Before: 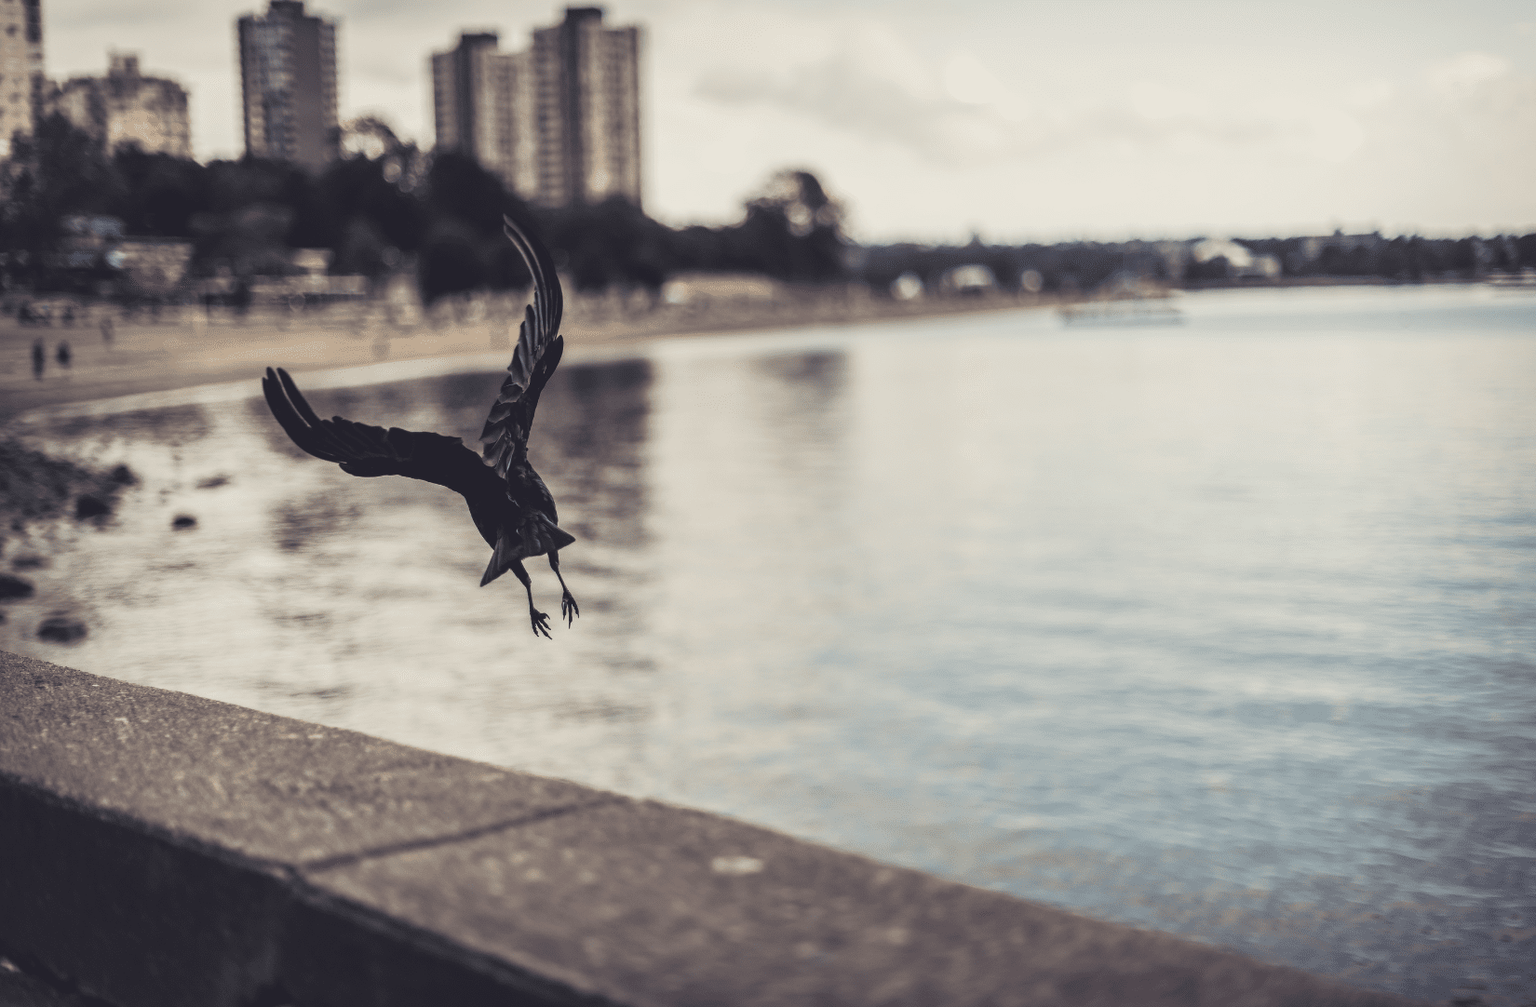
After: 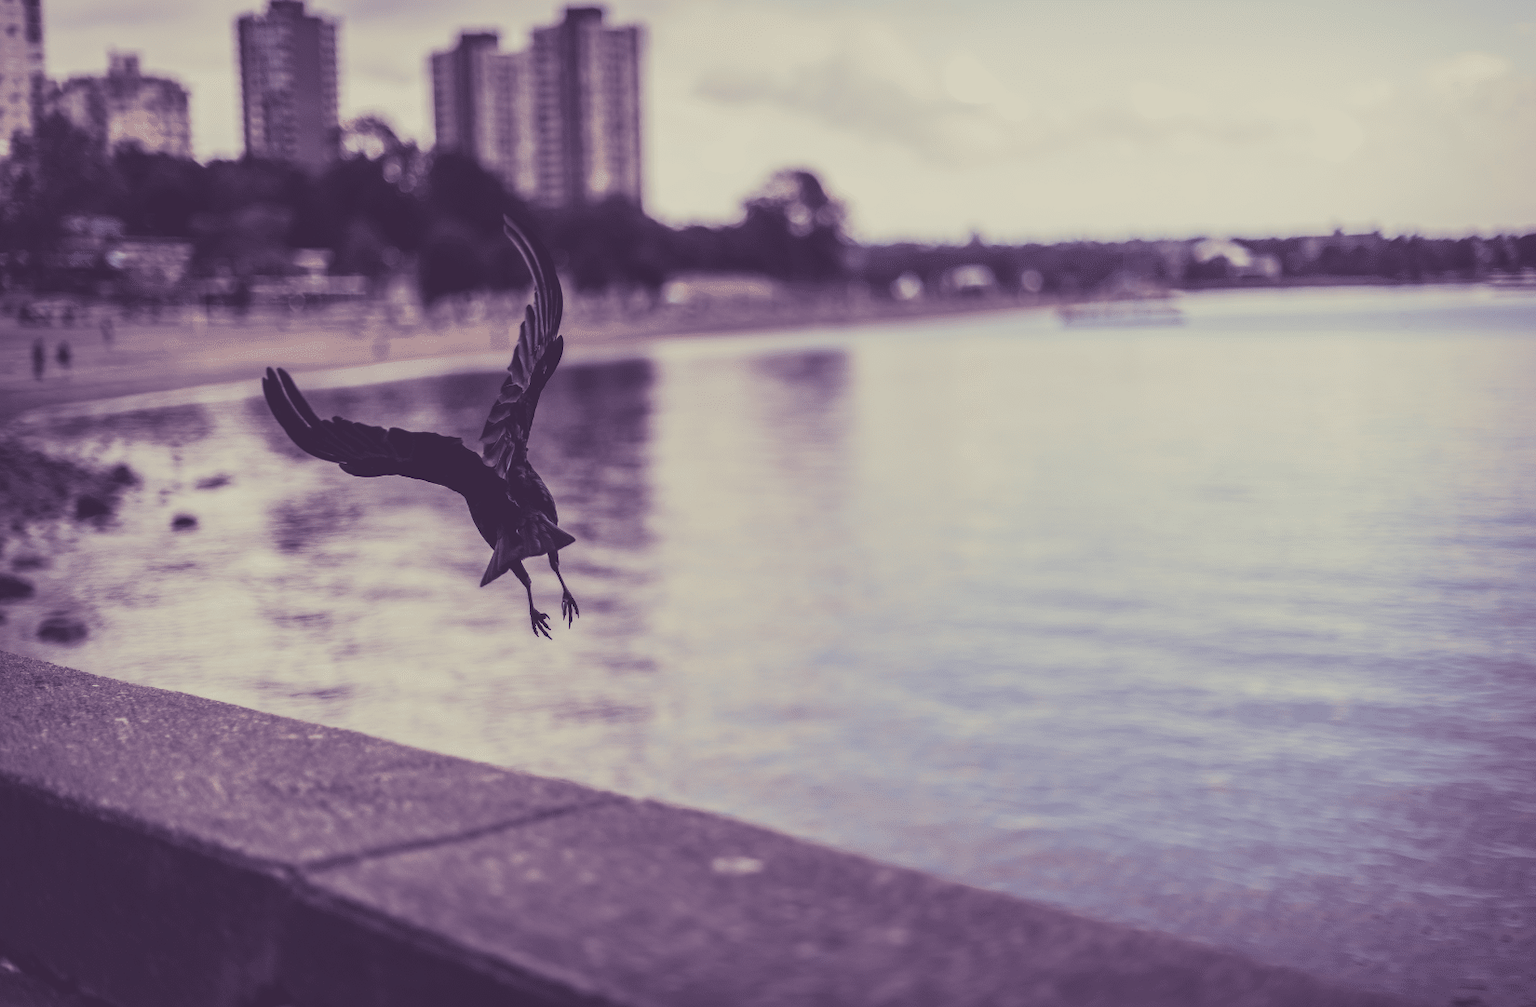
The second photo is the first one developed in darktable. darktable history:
contrast brightness saturation: contrast -0.19, saturation 0.19
split-toning: shadows › hue 266.4°, shadows › saturation 0.4, highlights › hue 61.2°, highlights › saturation 0.3, compress 0%
